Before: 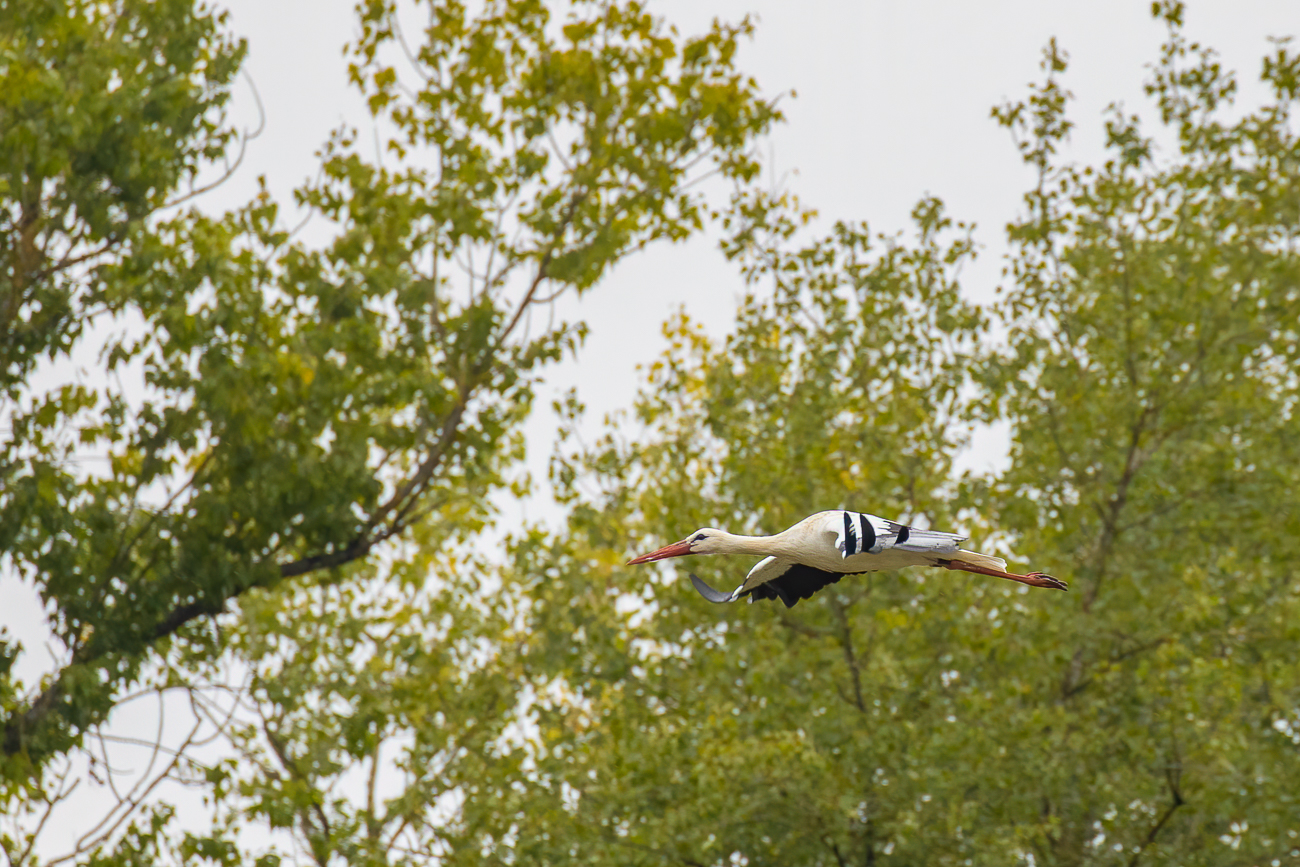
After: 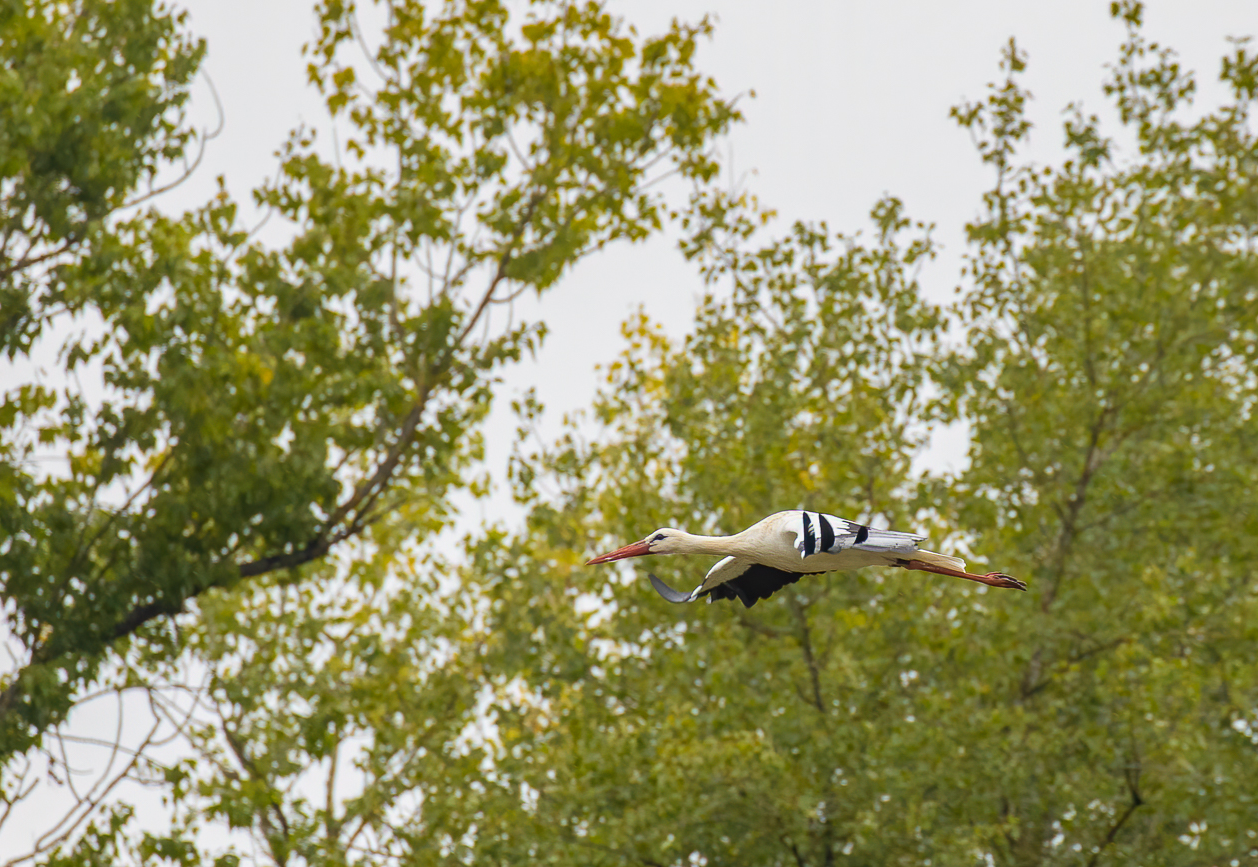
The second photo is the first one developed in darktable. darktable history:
crop and rotate: left 3.177%
